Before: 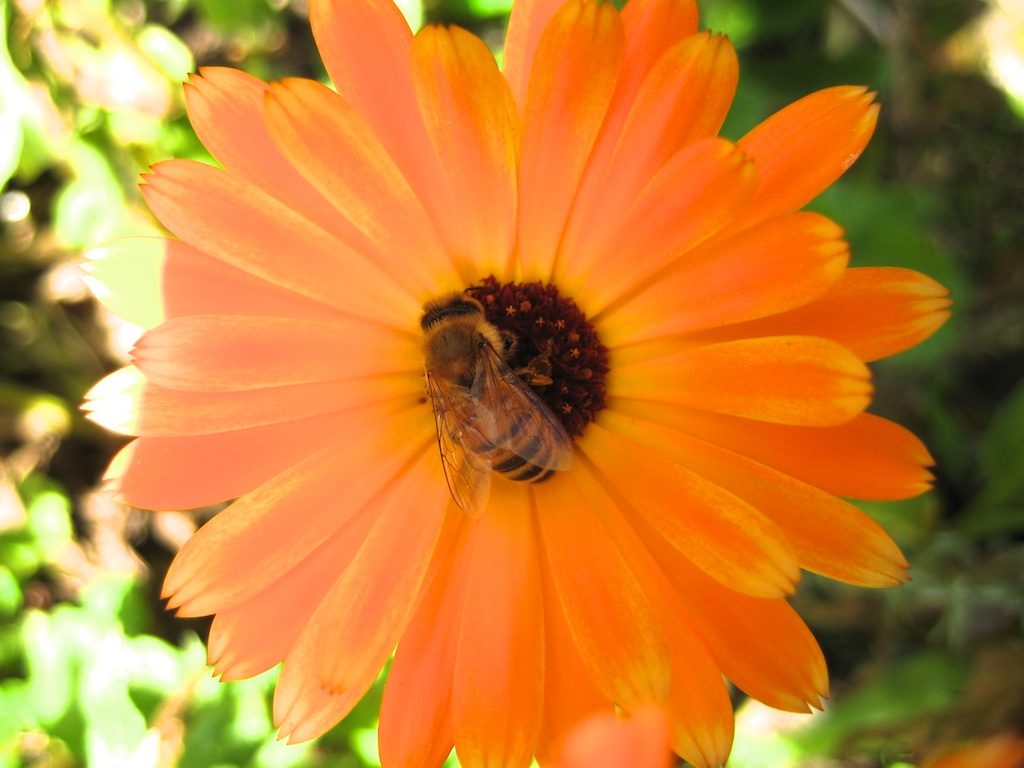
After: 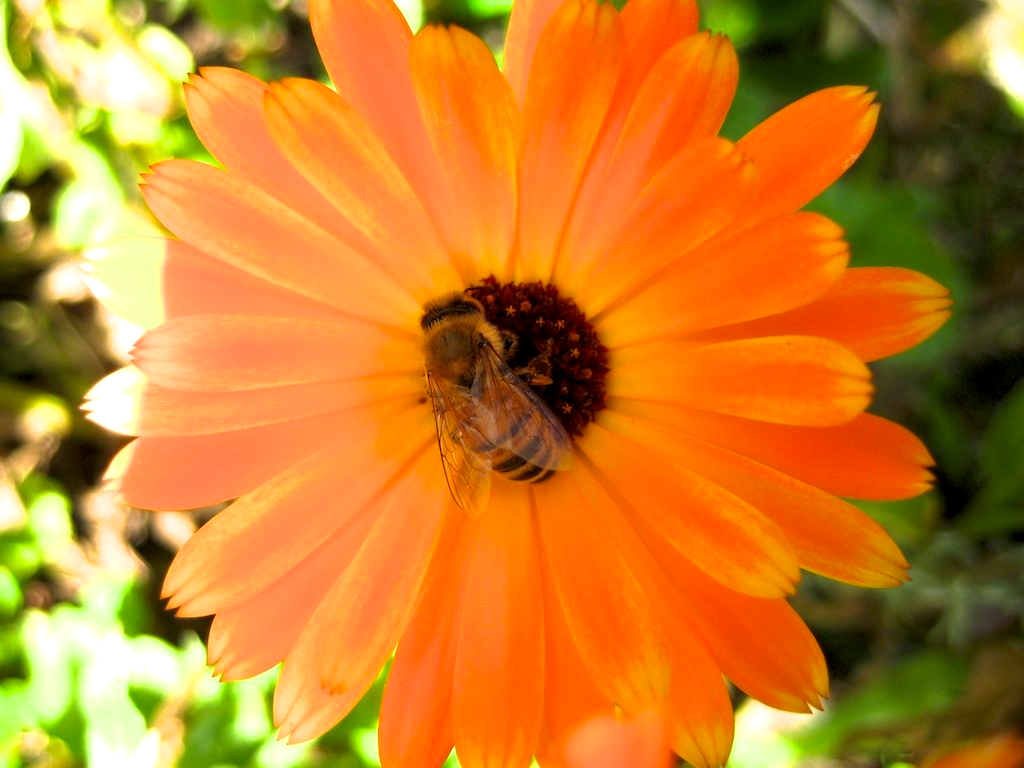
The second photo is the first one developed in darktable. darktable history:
exposure: black level correction 0.007, exposure 0.159 EV, compensate highlight preservation false
vibrance: on, module defaults
